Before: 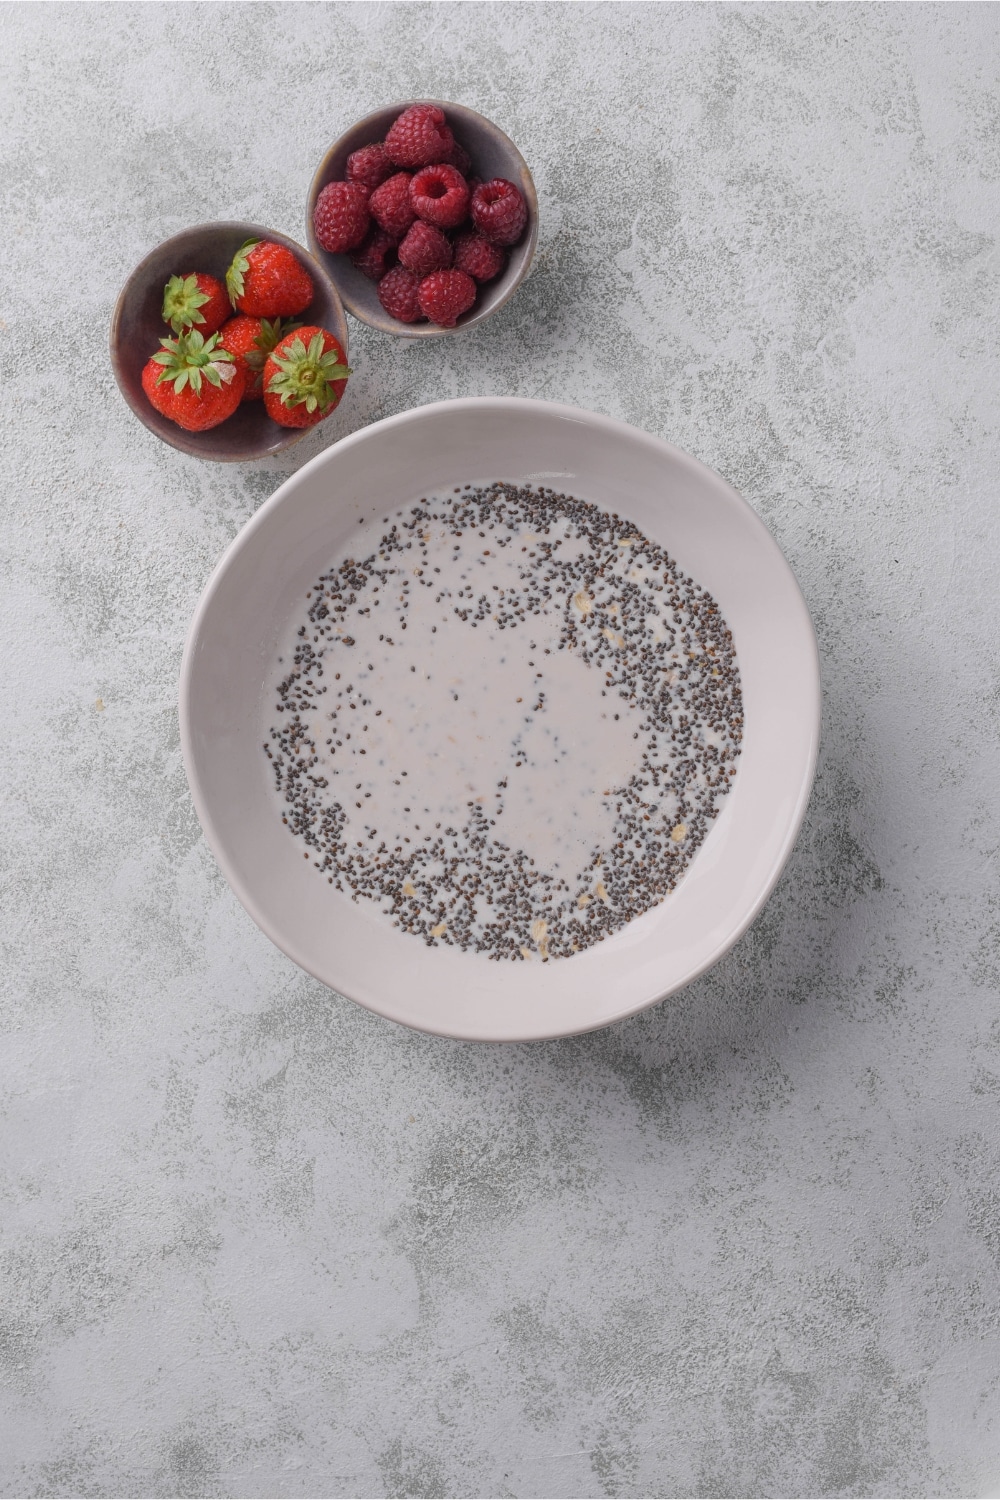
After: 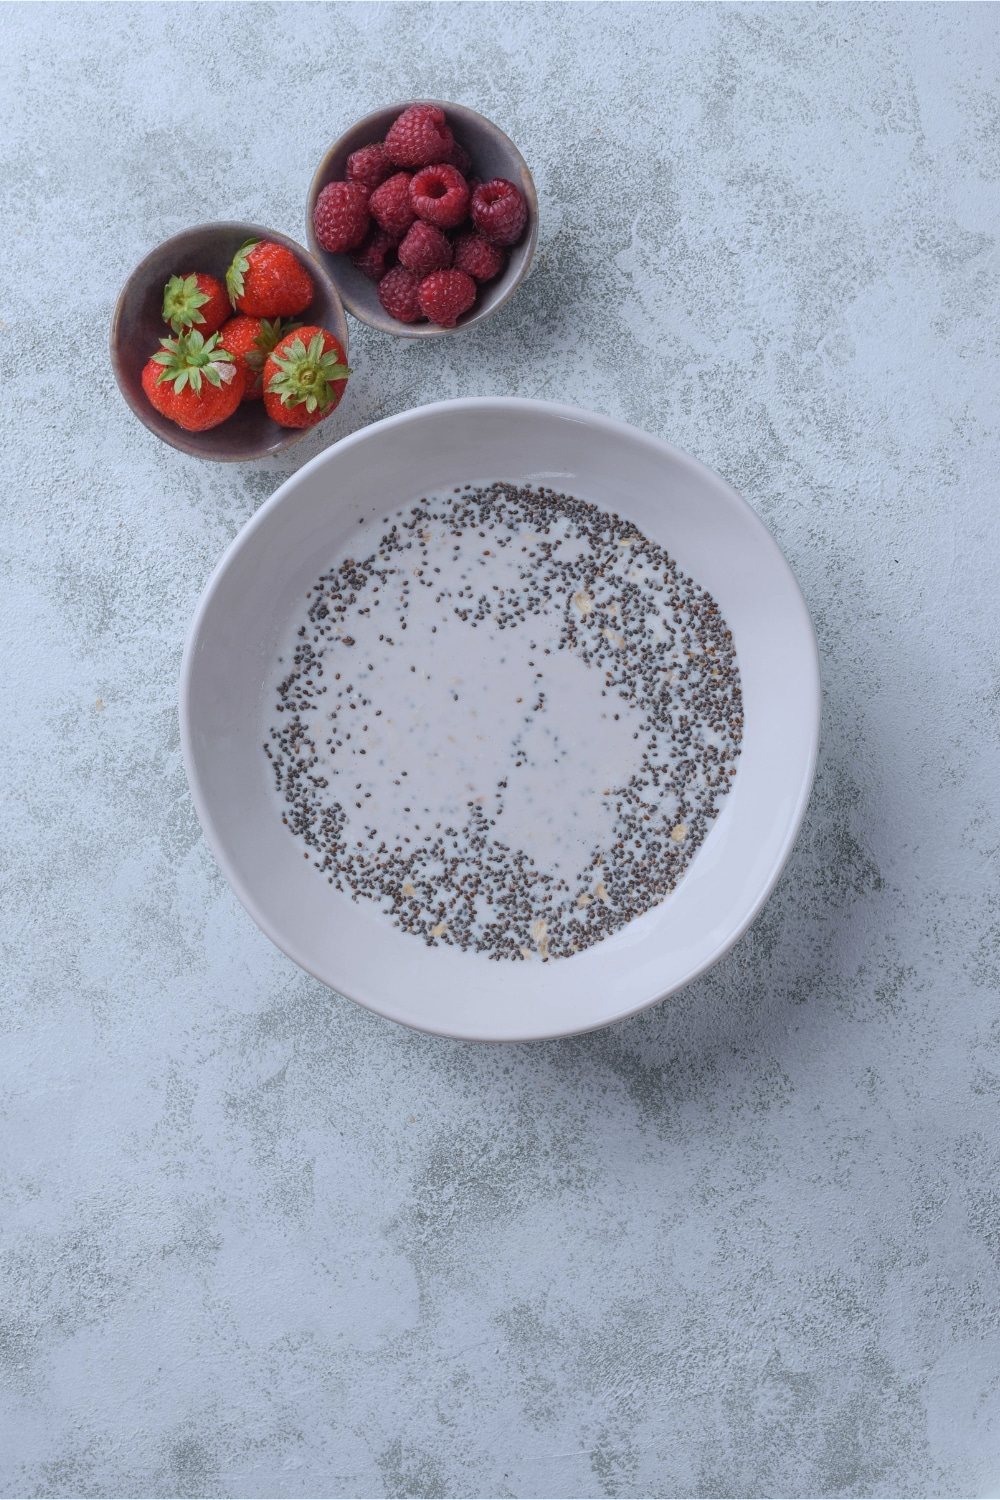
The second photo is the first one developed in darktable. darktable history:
exposure: black level correction 0, compensate highlight preservation false
color calibration: illuminant custom, x 0.368, y 0.373, temperature 4342.79 K
